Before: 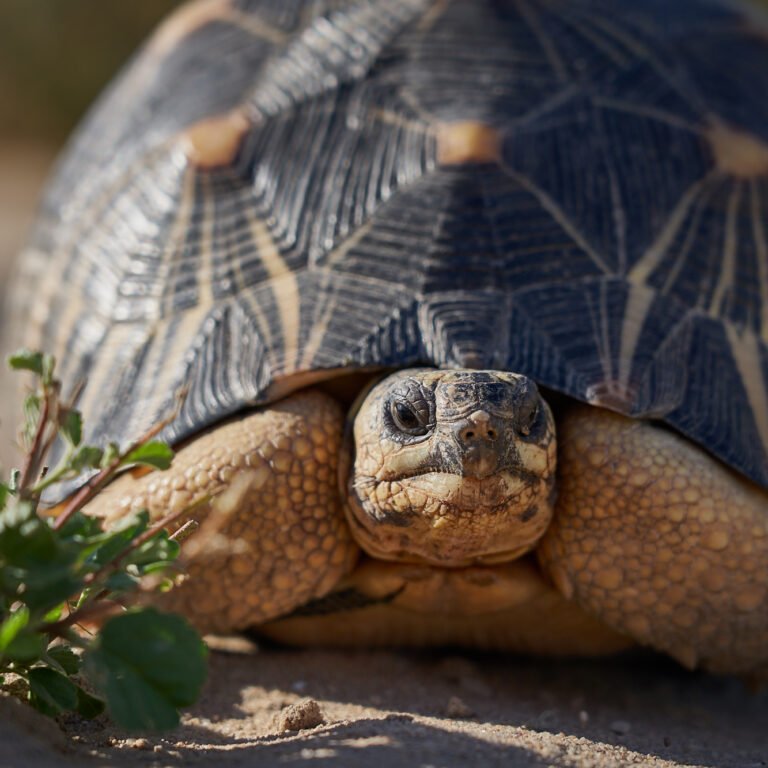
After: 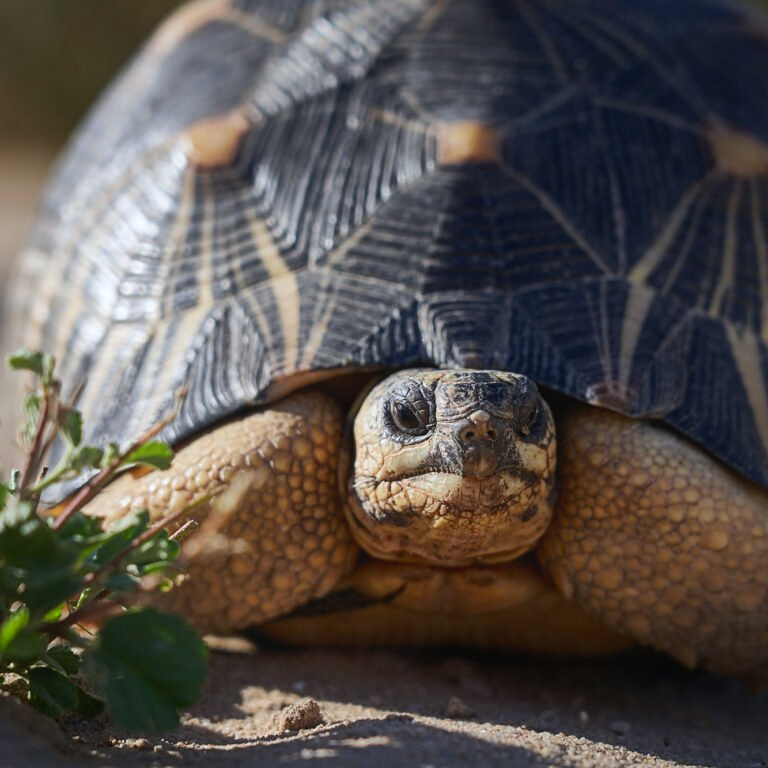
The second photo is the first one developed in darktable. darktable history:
tone equalizer: -8 EV -0.417 EV, -7 EV -0.389 EV, -6 EV -0.333 EV, -5 EV -0.222 EV, -3 EV 0.222 EV, -2 EV 0.333 EV, -1 EV 0.389 EV, +0 EV 0.417 EV, edges refinement/feathering 500, mask exposure compensation -1.57 EV, preserve details no
contrast equalizer: y [[0.439, 0.44, 0.442, 0.457, 0.493, 0.498], [0.5 ×6], [0.5 ×6], [0 ×6], [0 ×6]], mix 0.76
white balance: red 0.967, blue 1.049
